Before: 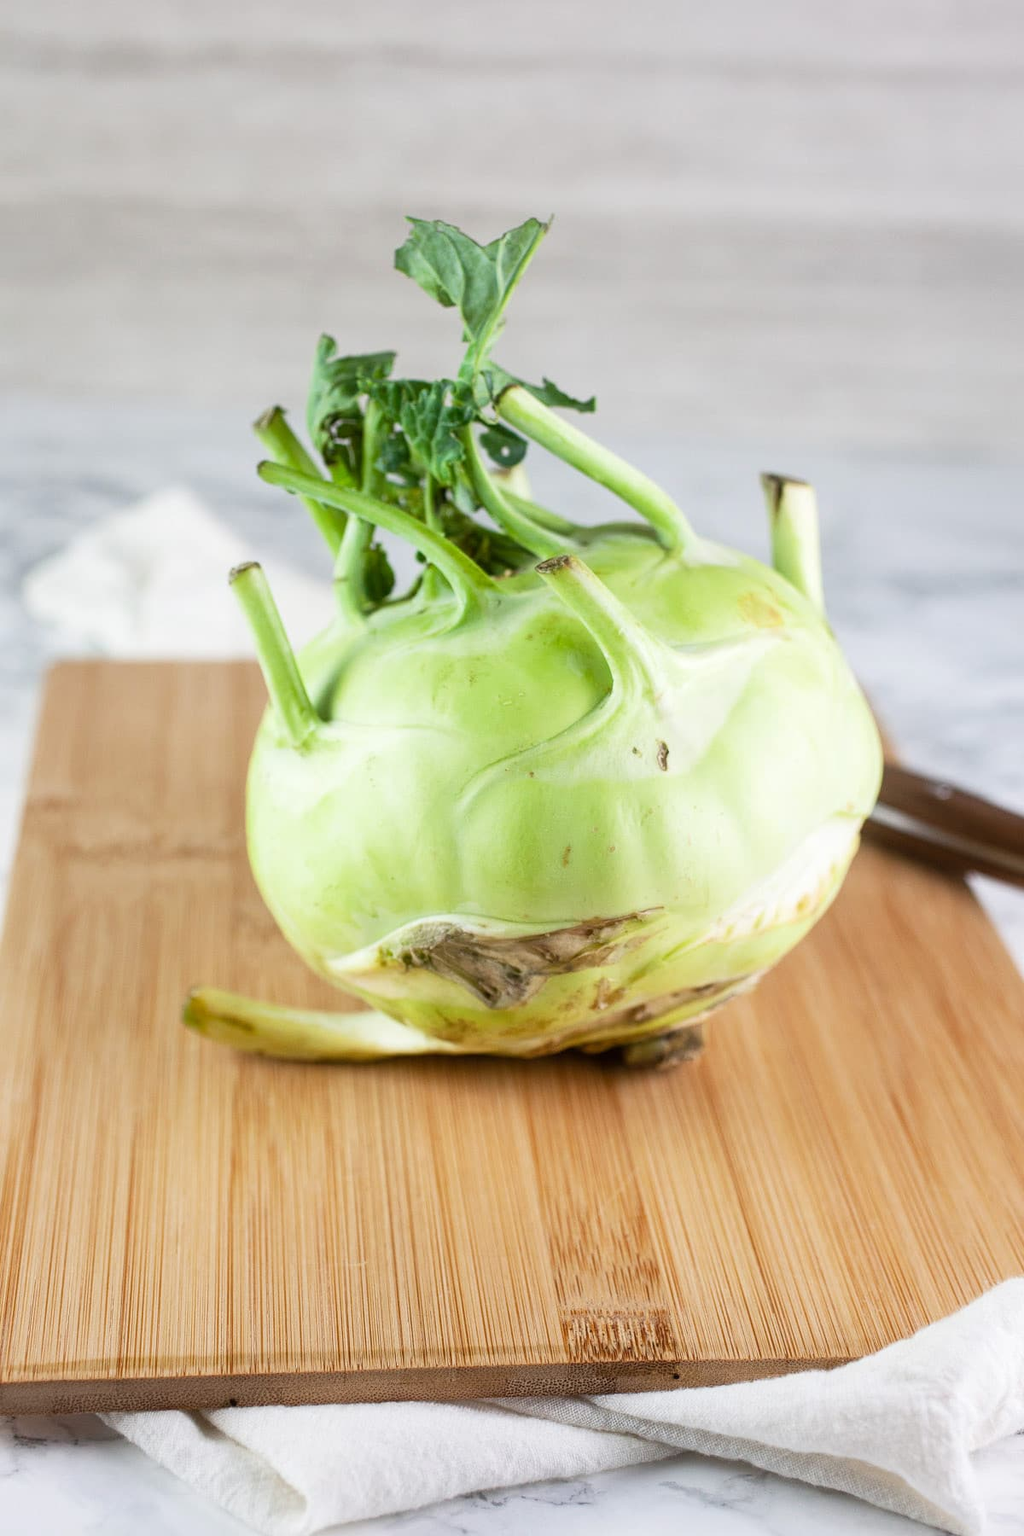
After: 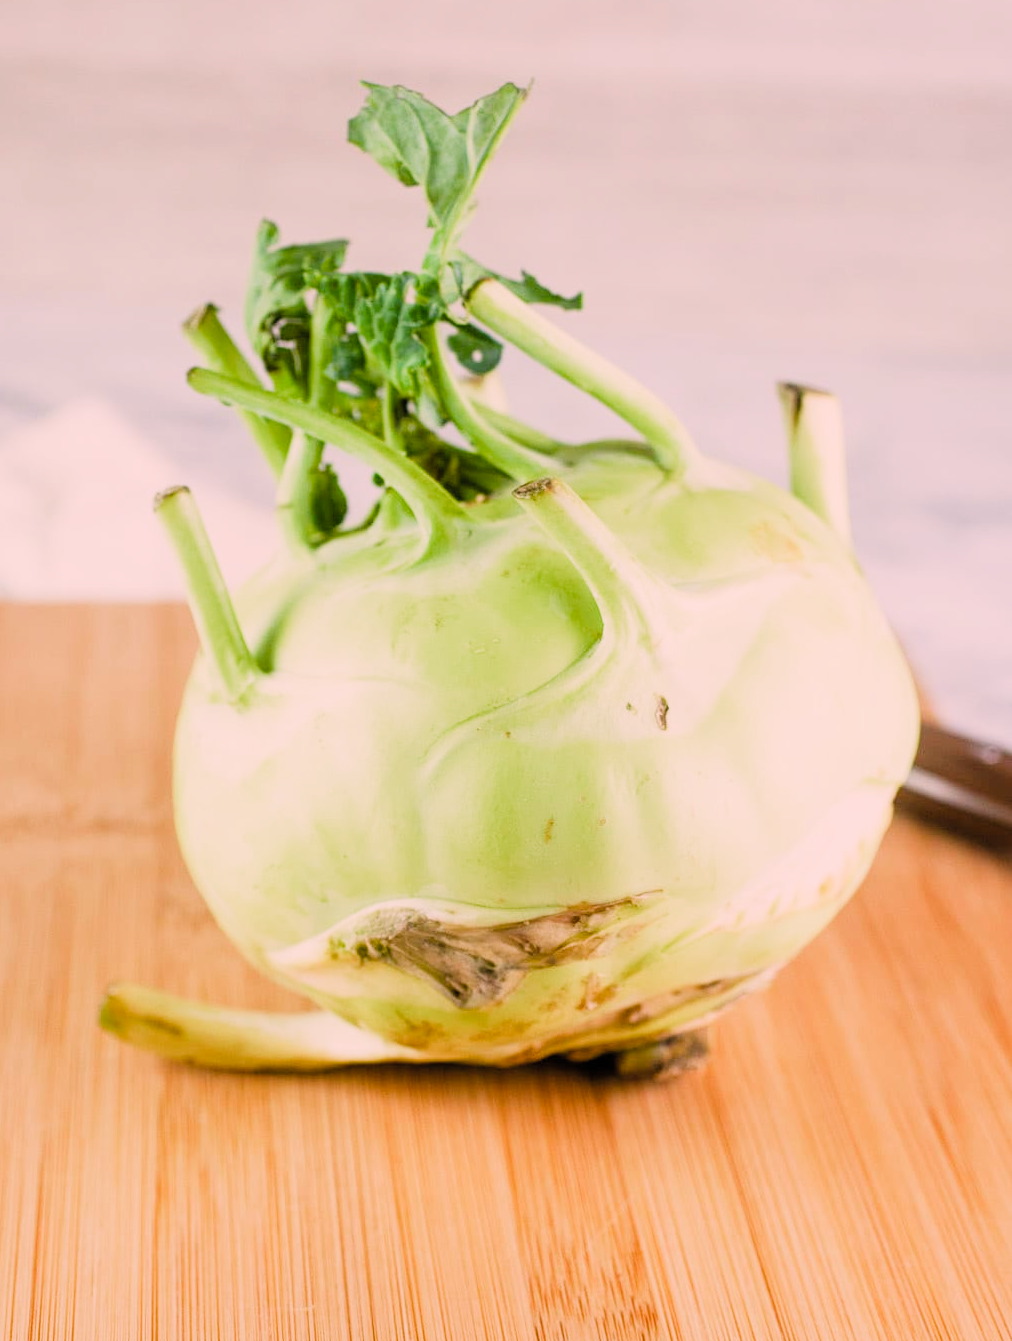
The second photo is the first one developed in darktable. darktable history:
exposure: black level correction 0, exposure 0.7 EV, compensate highlight preservation false
filmic rgb: black relative exposure -7.65 EV, white relative exposure 4.56 EV, hardness 3.61, add noise in highlights 0.001, preserve chrominance luminance Y, color science v3 (2019), use custom middle-gray values true, contrast in highlights soft
color balance rgb: perceptual saturation grading › global saturation 25.518%
color correction: highlights a* 12.75, highlights b* 5.42
crop and rotate: left 9.65%, top 9.662%, right 5.974%, bottom 15.801%
